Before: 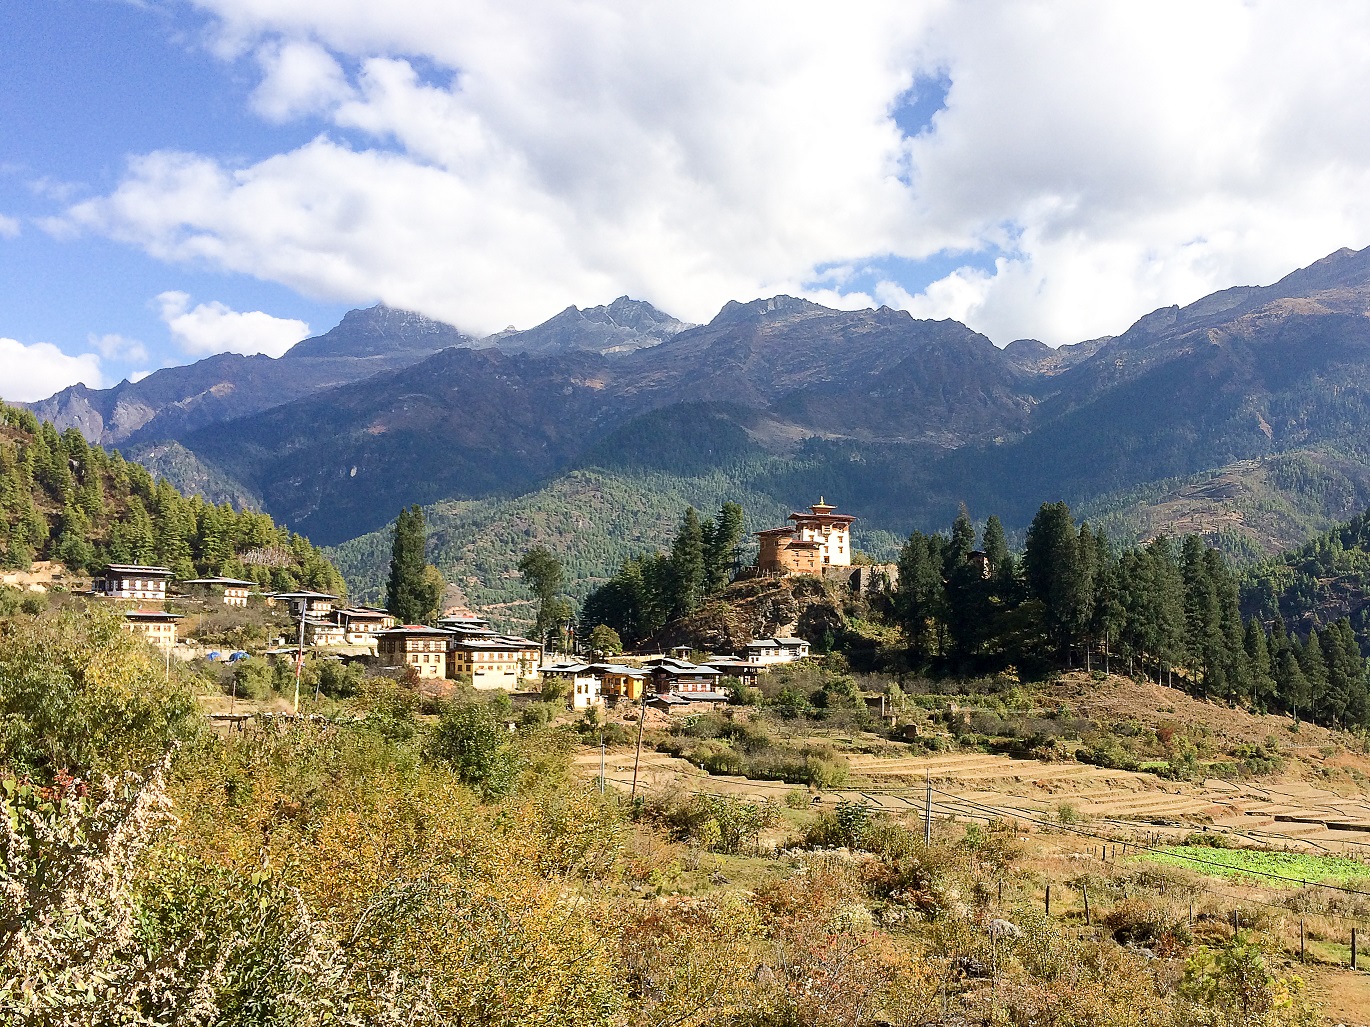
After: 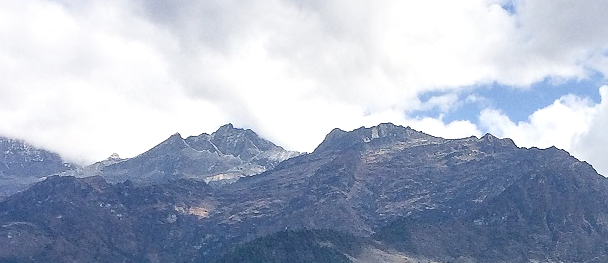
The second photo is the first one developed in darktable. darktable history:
local contrast: mode bilateral grid, contrast 25, coarseness 47, detail 151%, midtone range 0.2
crop: left 28.915%, top 16.787%, right 26.633%, bottom 57.573%
